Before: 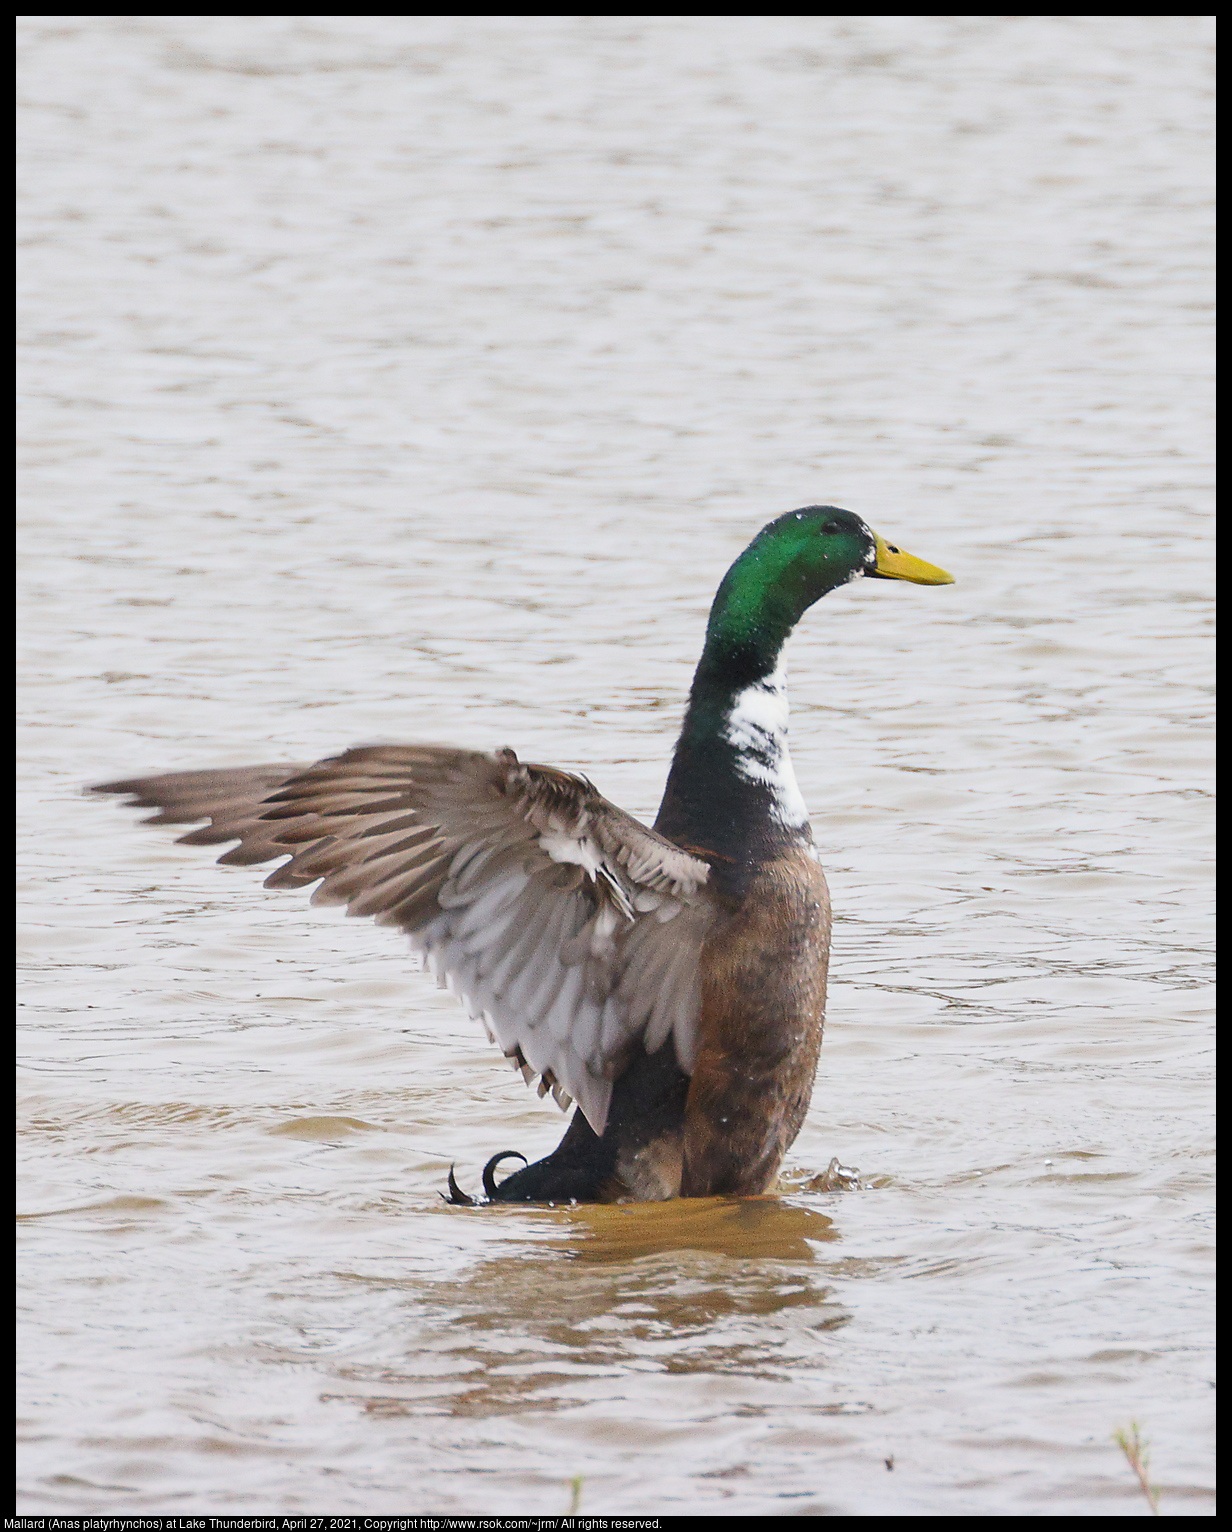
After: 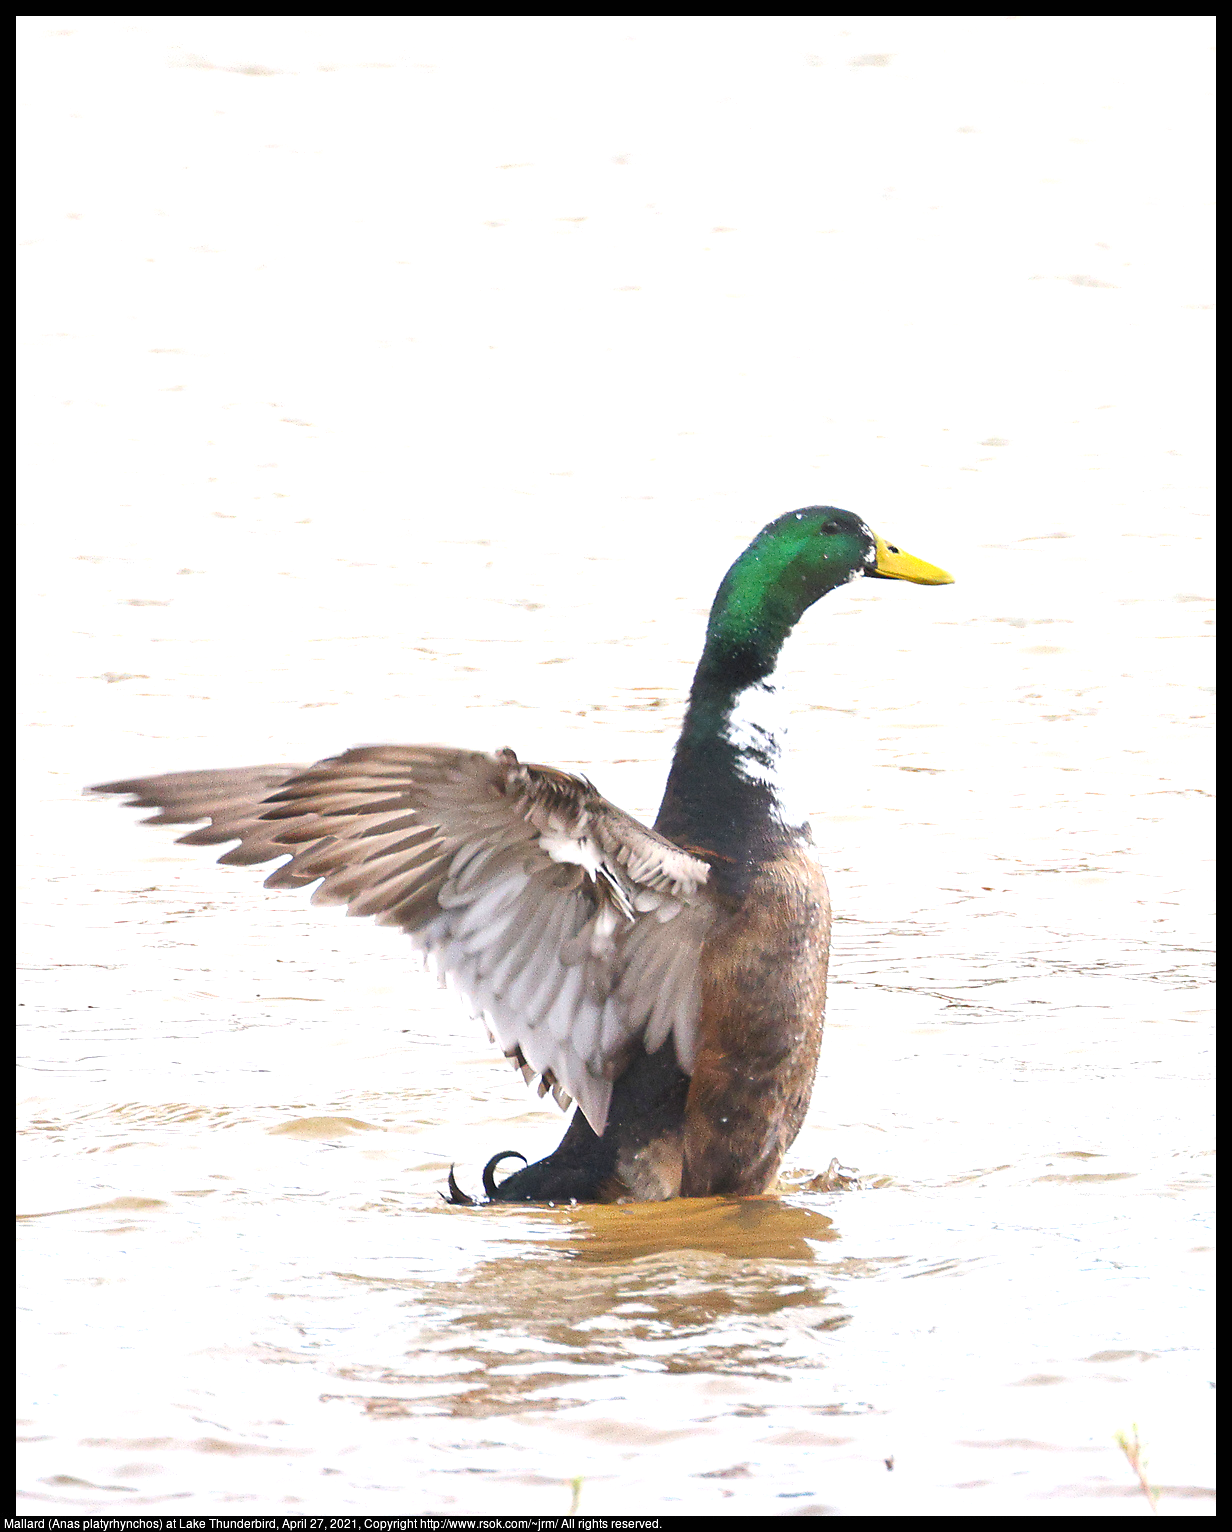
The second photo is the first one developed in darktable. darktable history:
exposure: black level correction 0, exposure 0.883 EV, compensate highlight preservation false
